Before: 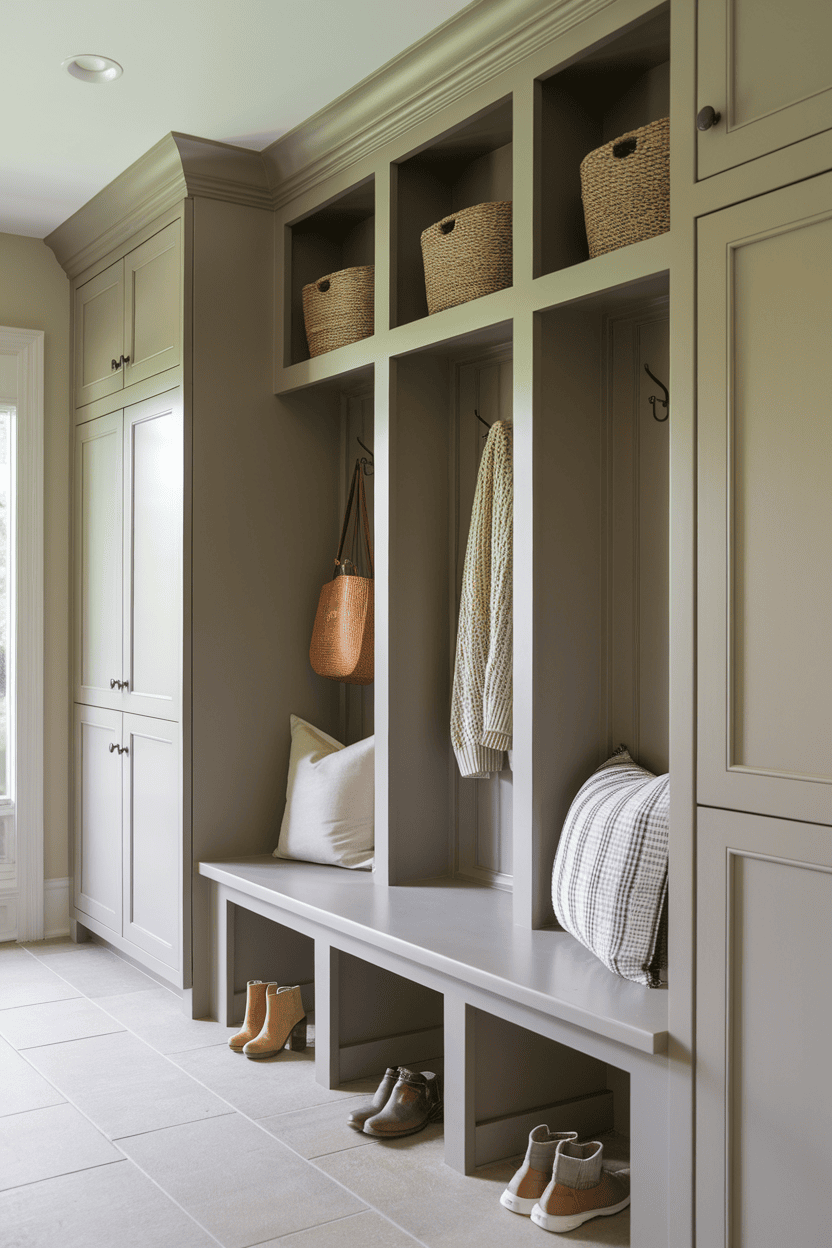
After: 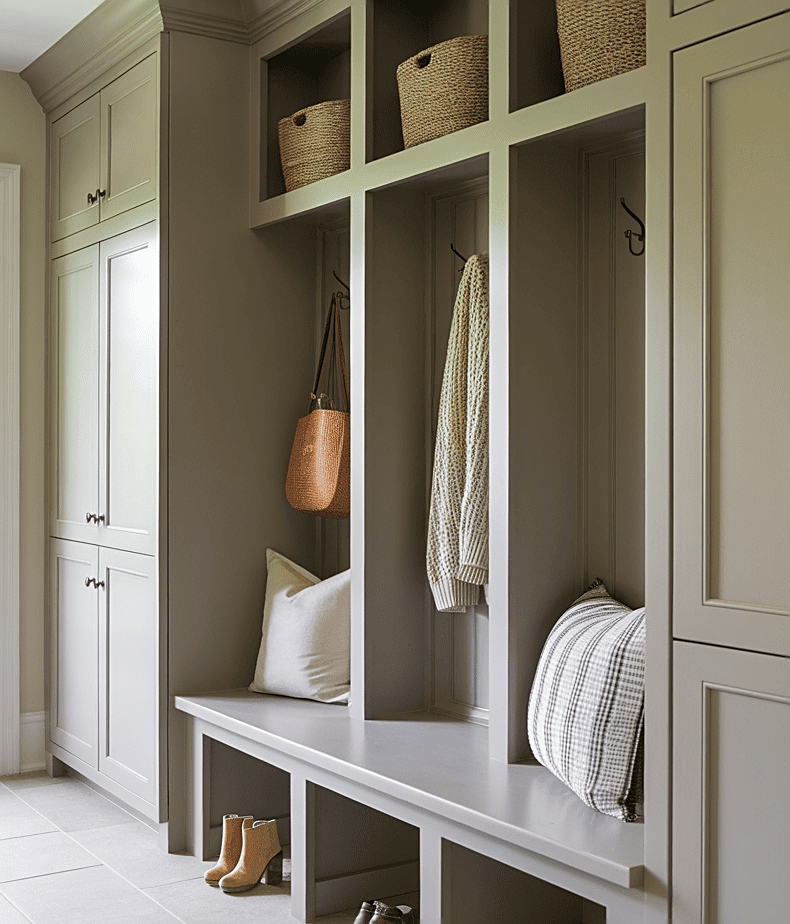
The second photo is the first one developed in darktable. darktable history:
sharpen: on, module defaults
crop and rotate: left 2.991%, top 13.302%, right 1.981%, bottom 12.636%
